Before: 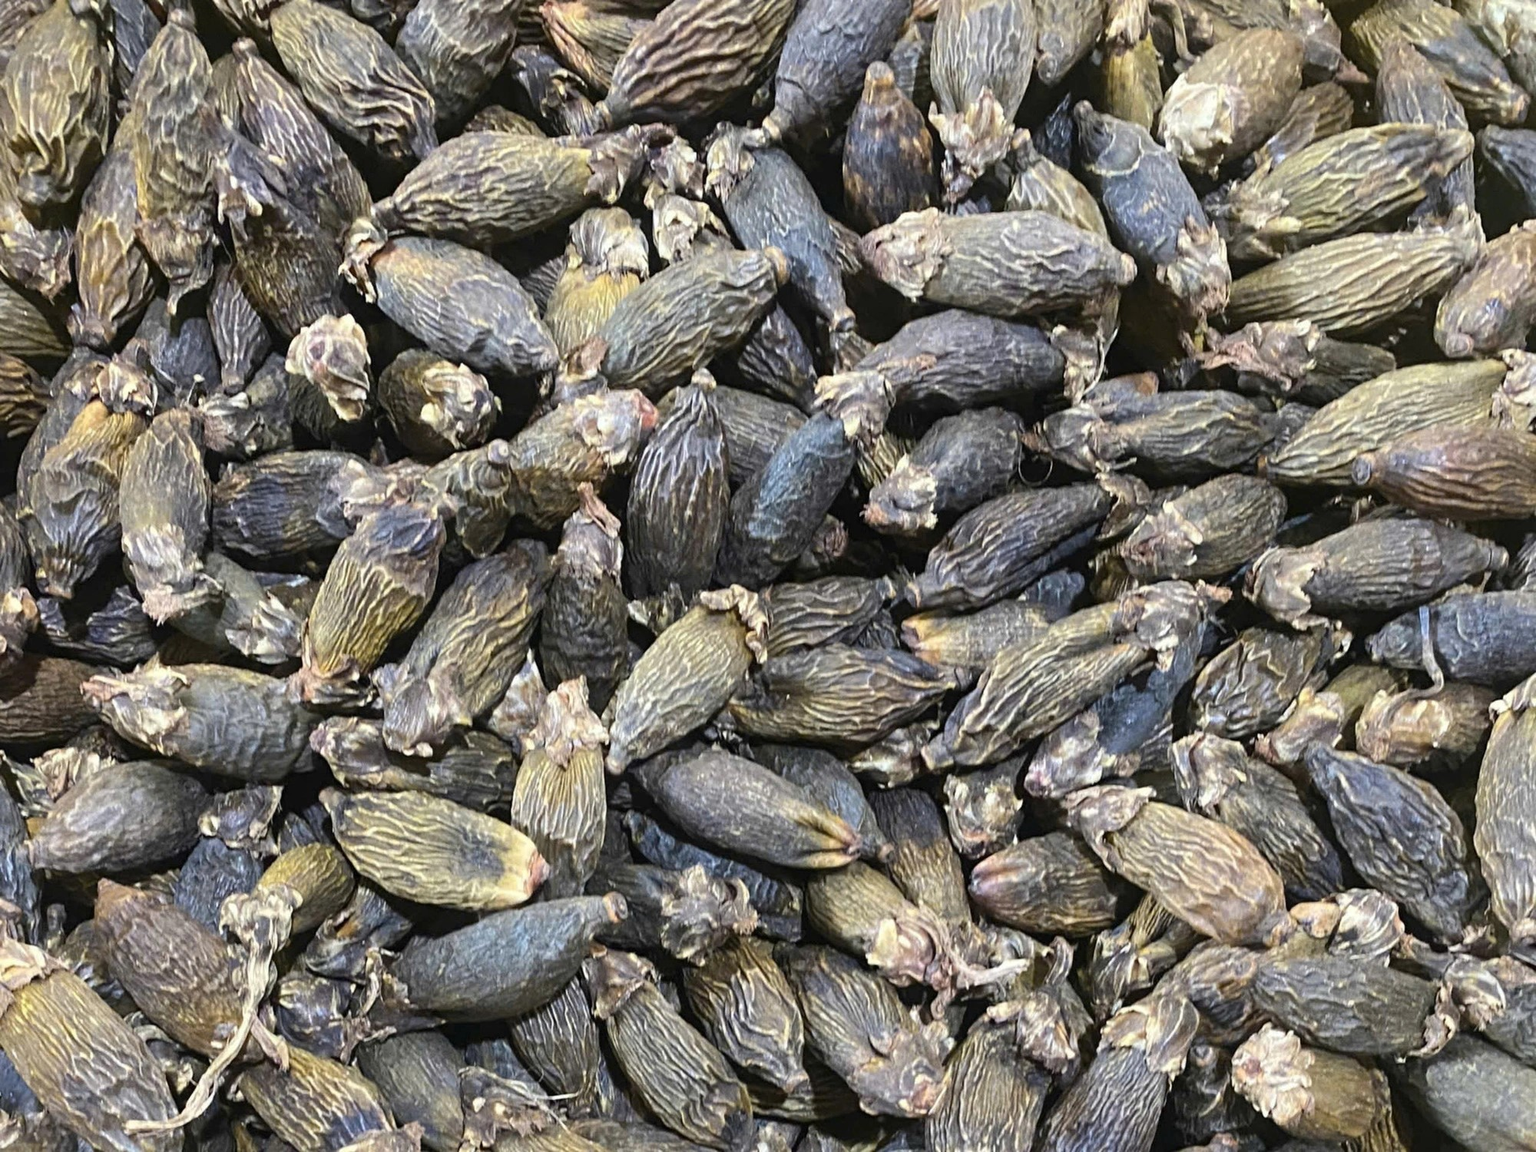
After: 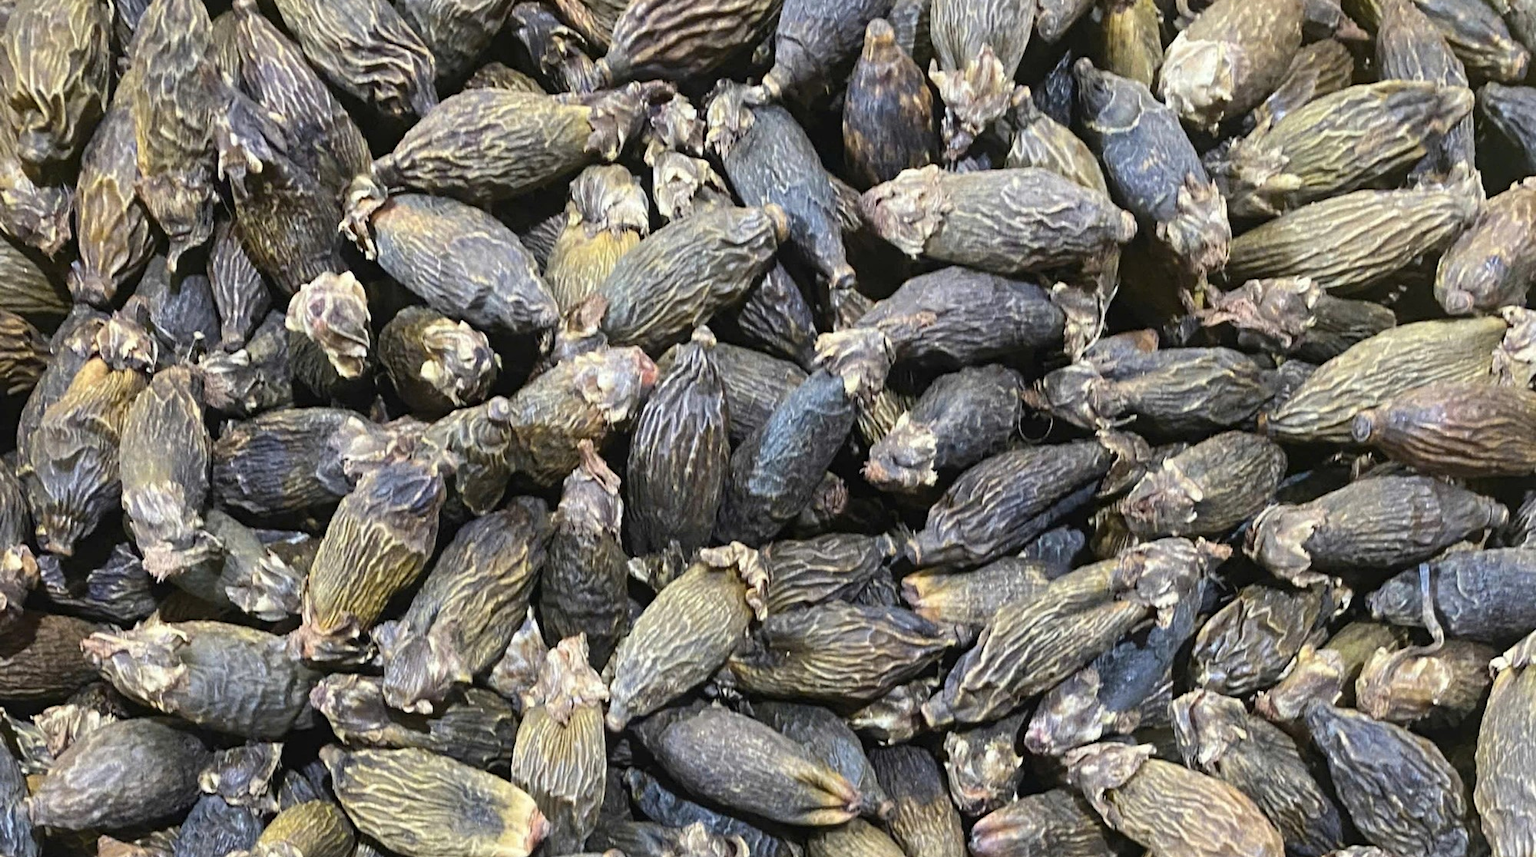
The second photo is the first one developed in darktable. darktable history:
crop: top 3.77%, bottom 21.385%
